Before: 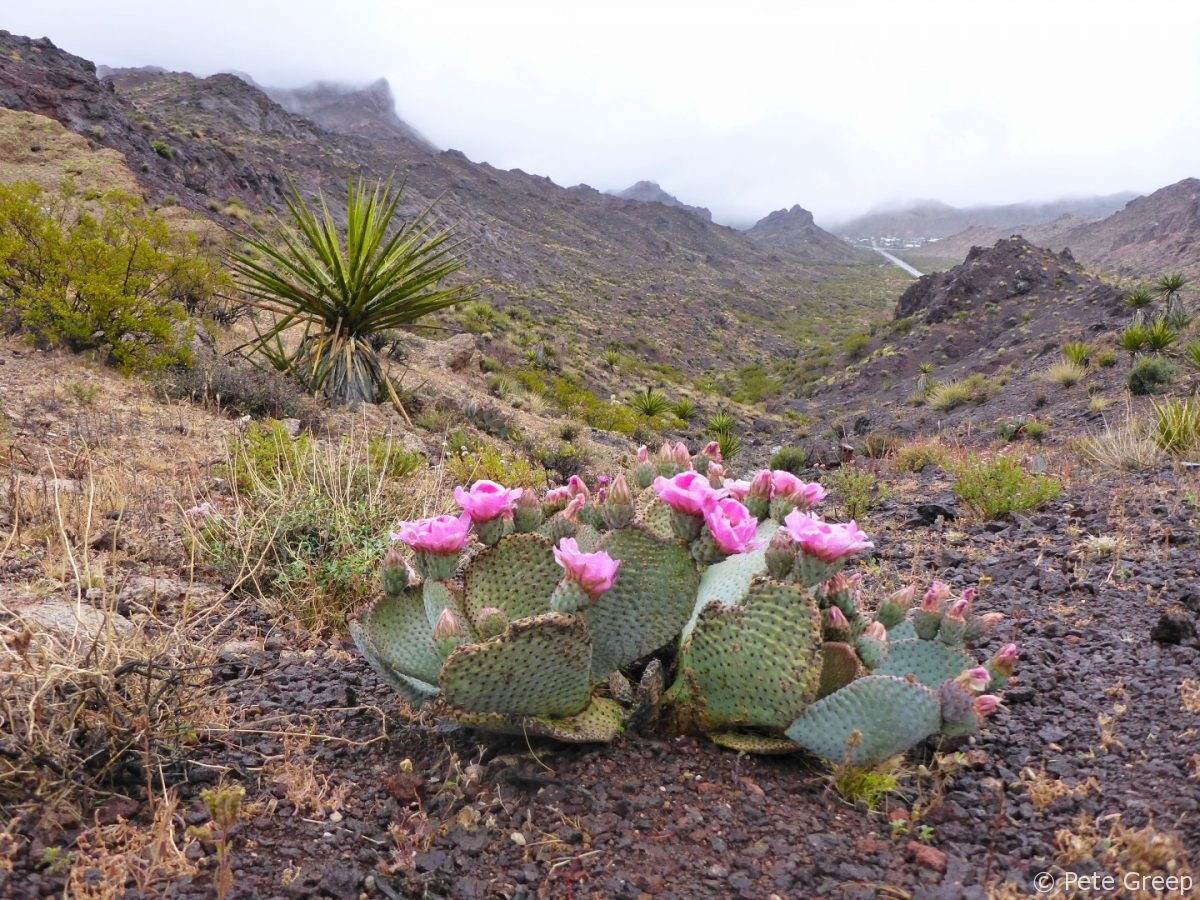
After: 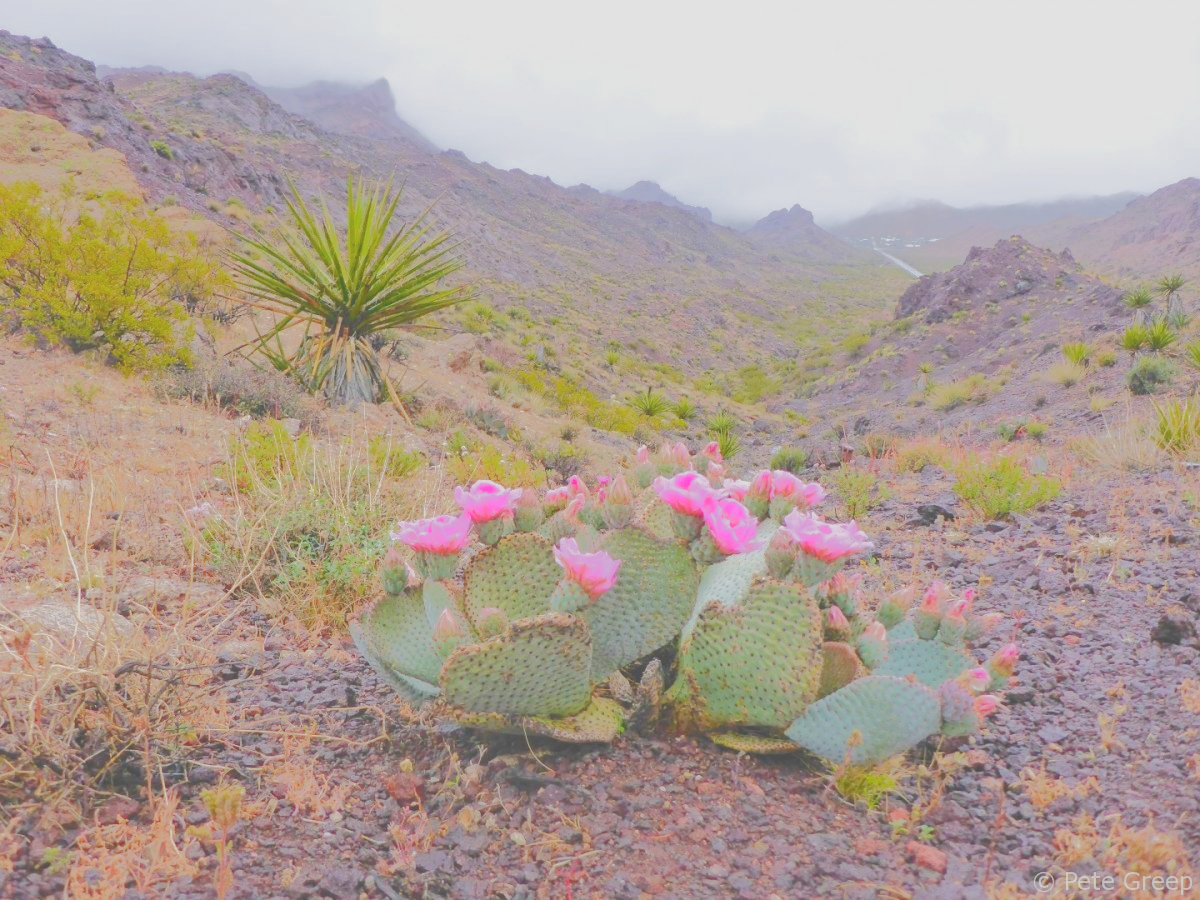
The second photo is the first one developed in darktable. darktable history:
filmic rgb: black relative exposure -7.65 EV, white relative exposure 4.56 EV, hardness 3.61
tone equalizer: -8 EV -0.752 EV, -7 EV -0.713 EV, -6 EV -0.585 EV, -5 EV -0.369 EV, -3 EV 0.397 EV, -2 EV 0.6 EV, -1 EV 0.675 EV, +0 EV 0.753 EV
tone curve: curves: ch0 [(0, 0) (0.003, 0.322) (0.011, 0.327) (0.025, 0.345) (0.044, 0.365) (0.069, 0.378) (0.1, 0.391) (0.136, 0.403) (0.177, 0.412) (0.224, 0.429) (0.277, 0.448) (0.335, 0.474) (0.399, 0.503) (0.468, 0.537) (0.543, 0.57) (0.623, 0.61) (0.709, 0.653) (0.801, 0.699) (0.898, 0.75) (1, 1)], color space Lab, linked channels, preserve colors none
contrast brightness saturation: contrast 0.104, brightness 0.304, saturation 0.14
